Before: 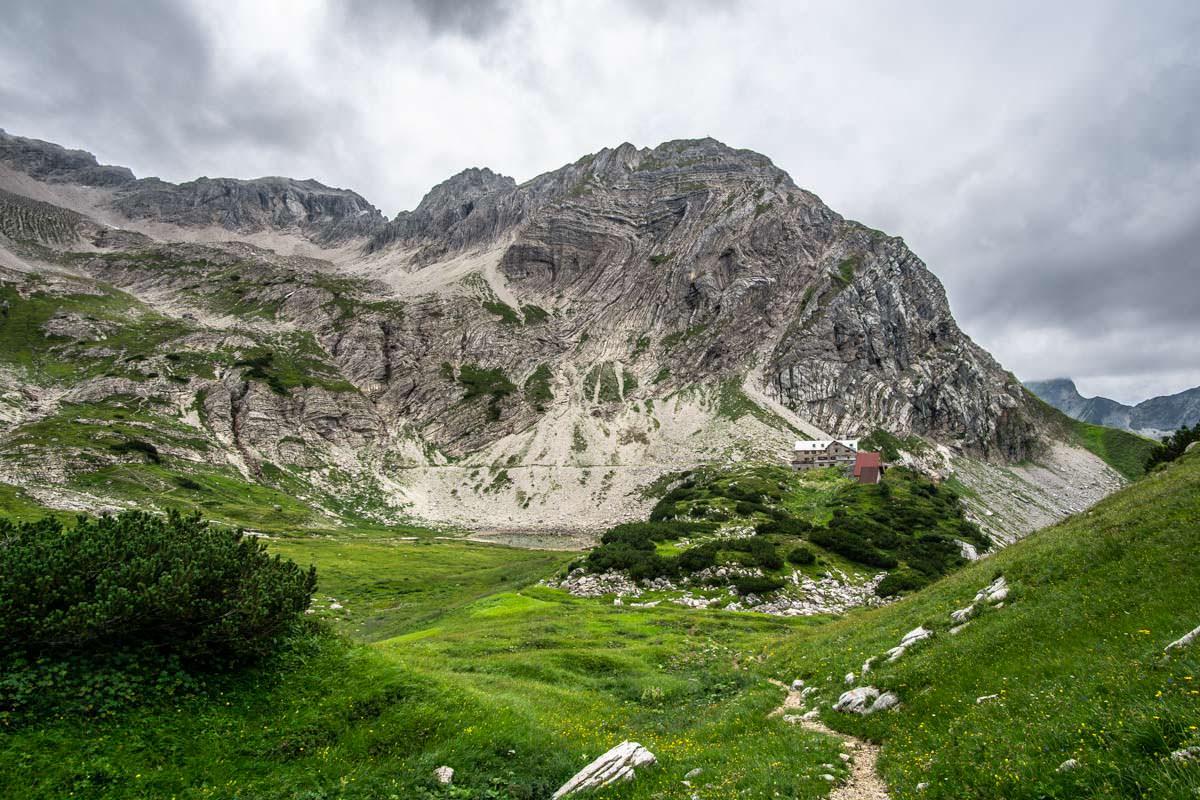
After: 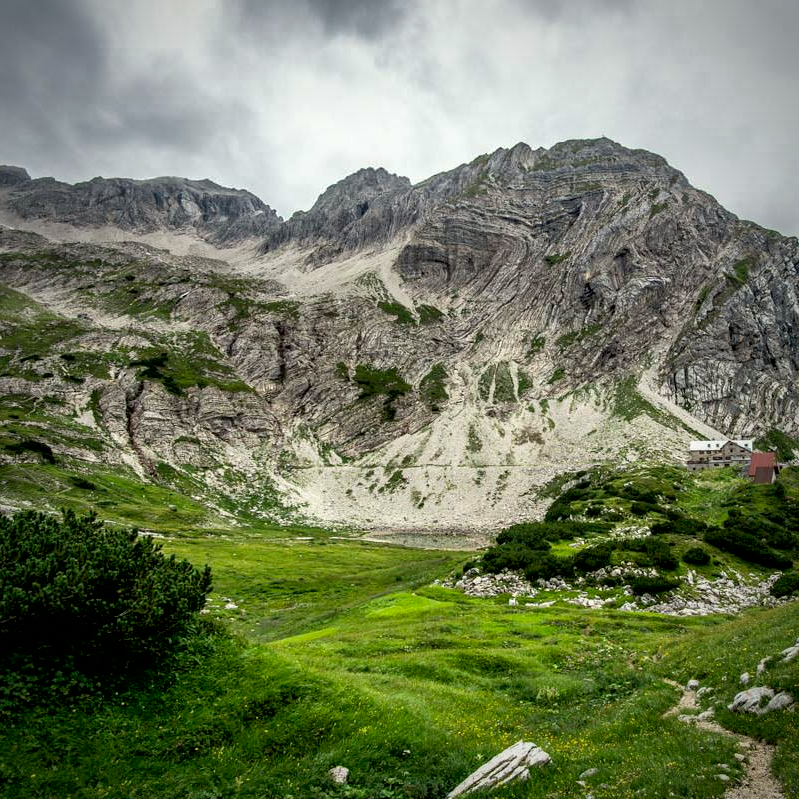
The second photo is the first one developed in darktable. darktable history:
exposure: black level correction 0.01, exposure 0.01 EV, compensate exposure bias true, compensate highlight preservation false
local contrast: mode bilateral grid, contrast 21, coarseness 49, detail 119%, midtone range 0.2
shadows and highlights: shadows 25.36, highlights -23.76
color correction: highlights a* -2.47, highlights b* 2.41
crop and rotate: left 8.761%, right 24.641%
vignetting: fall-off start 67.48%, fall-off radius 66.59%, brightness -0.588, saturation -0.122, automatic ratio true
